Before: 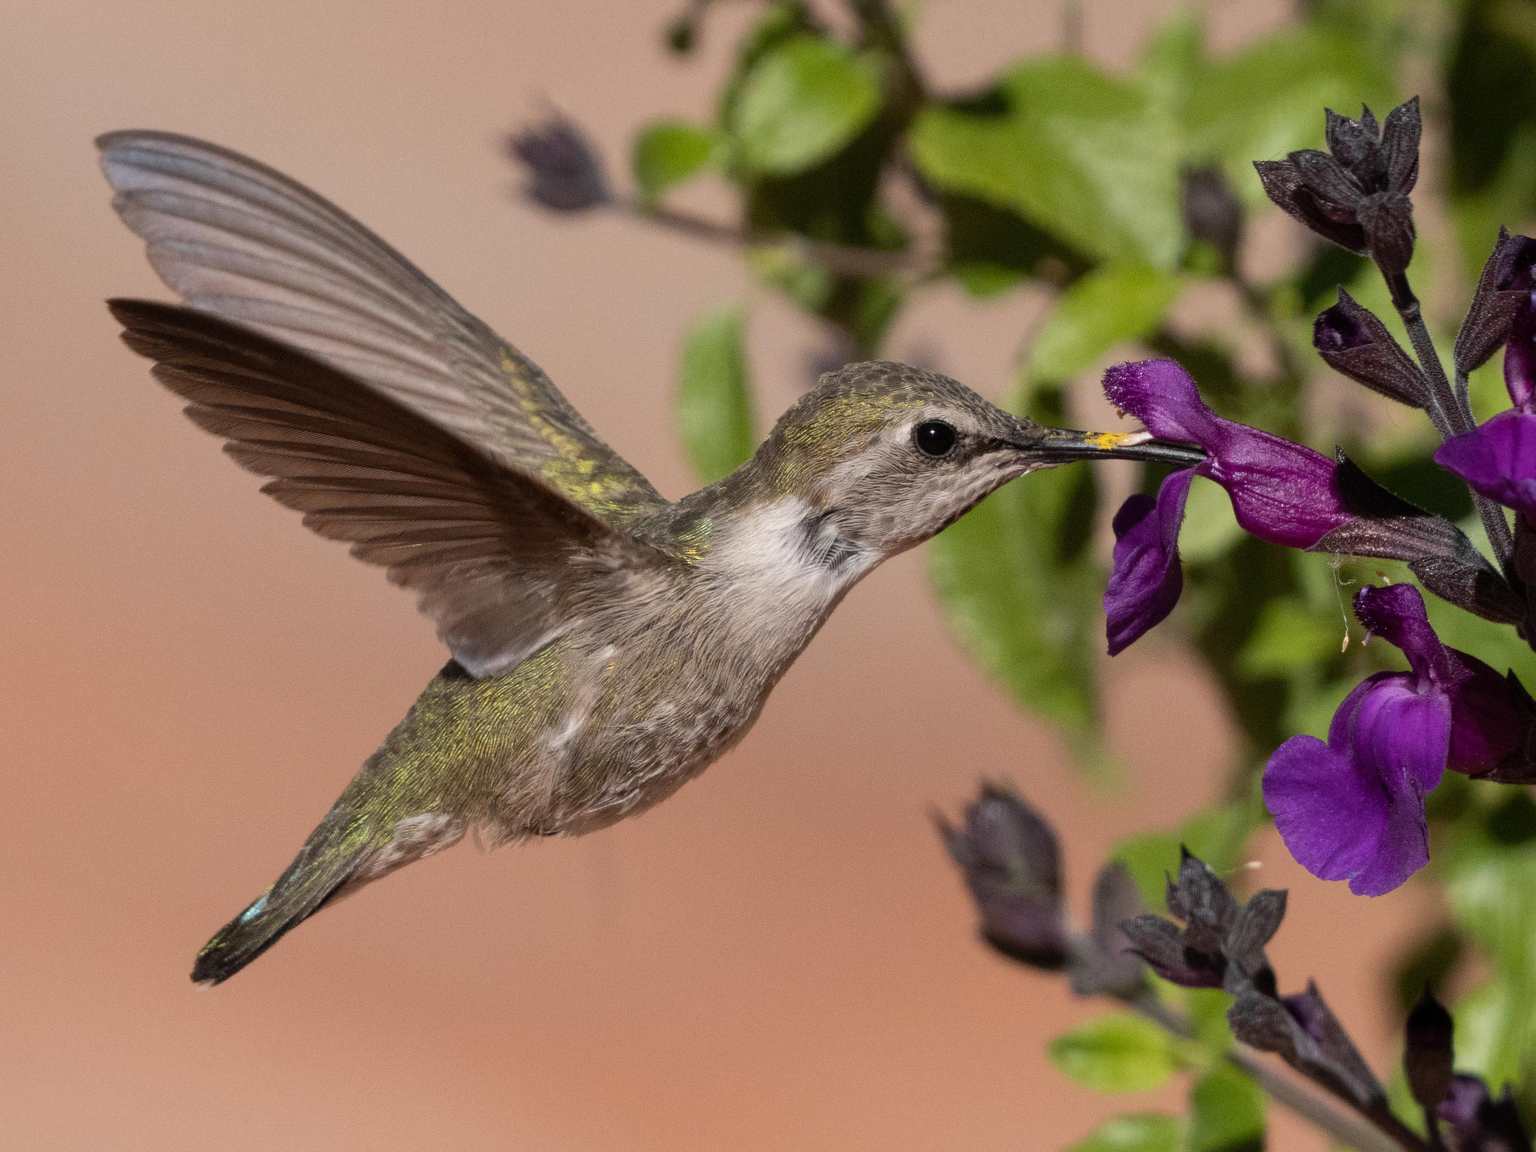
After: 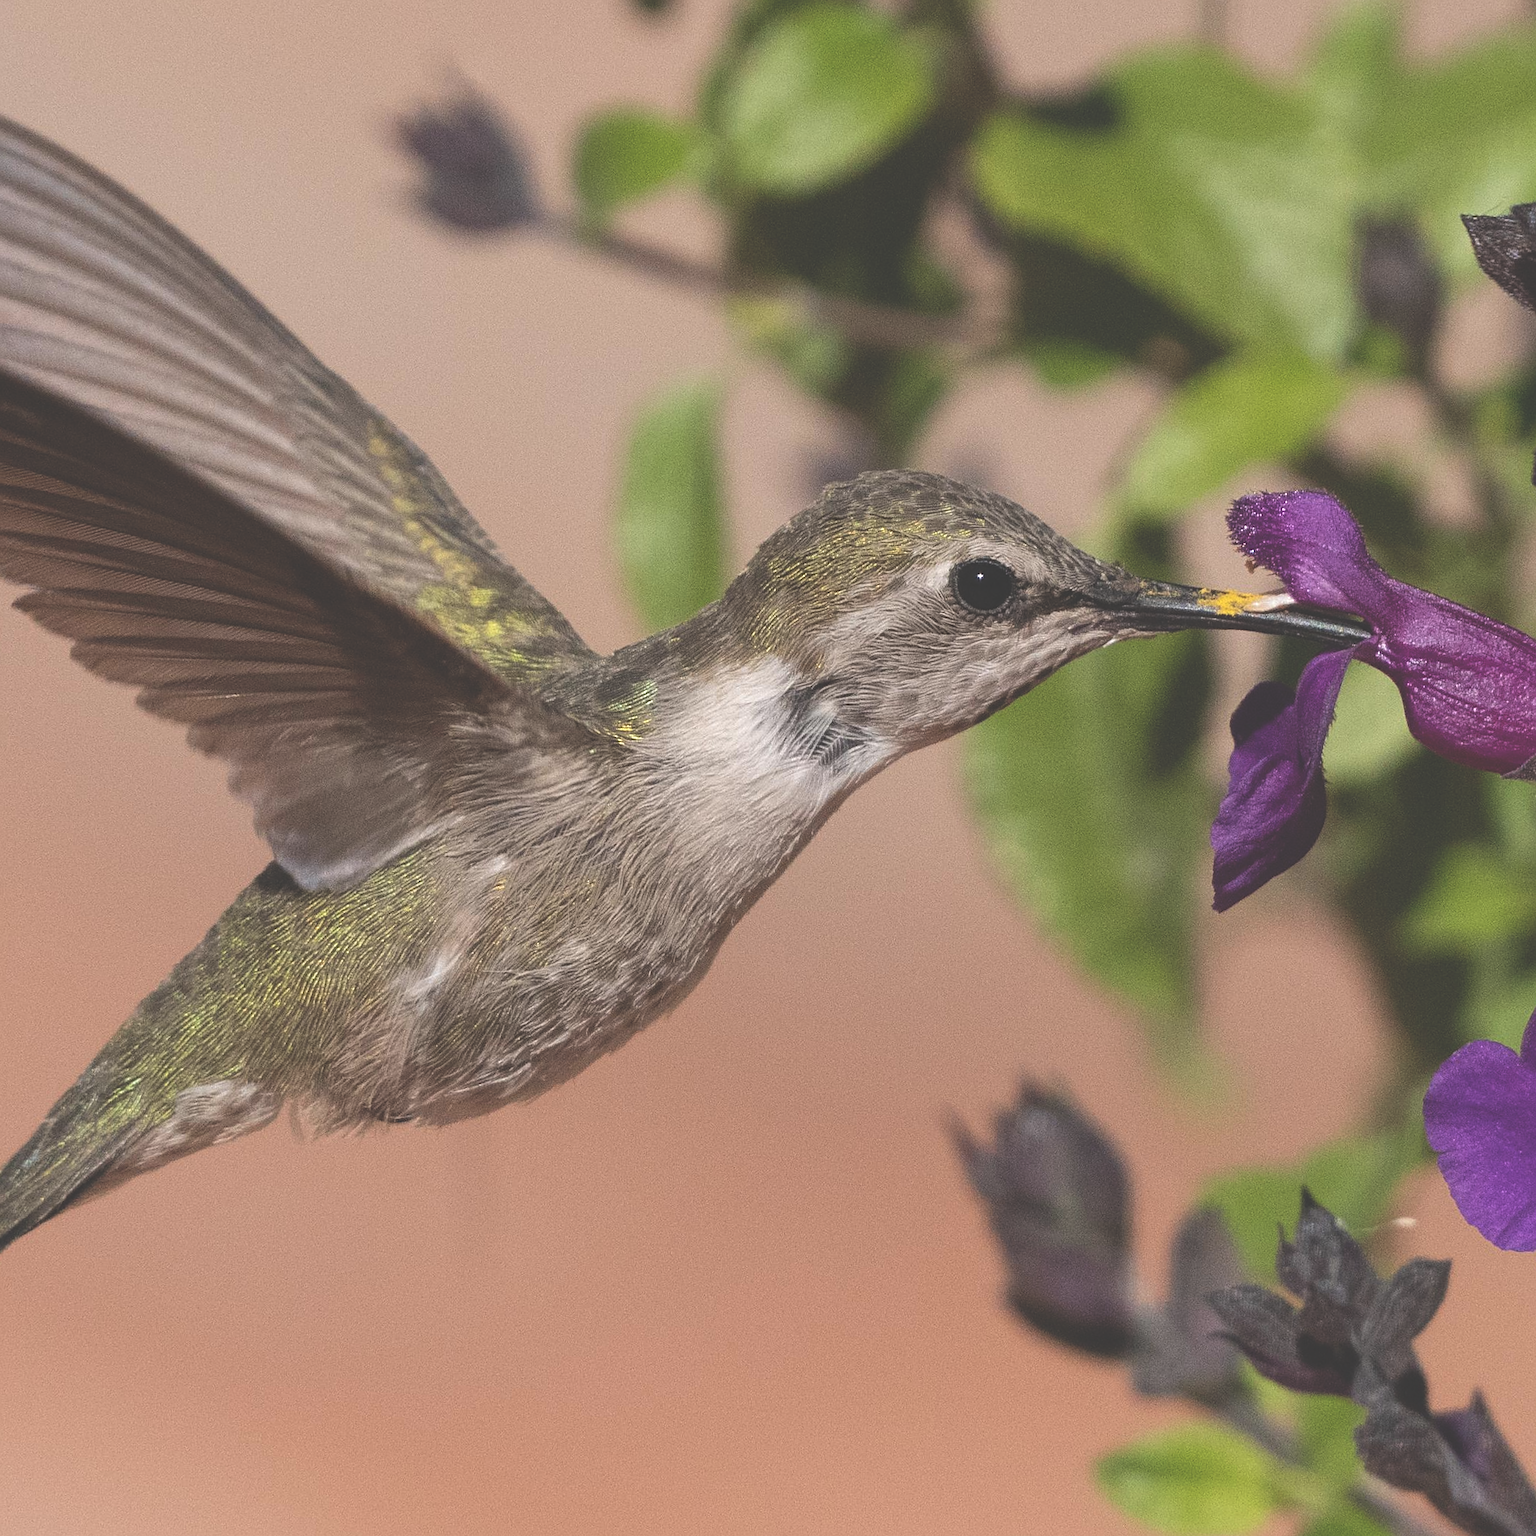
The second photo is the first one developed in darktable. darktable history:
exposure: black level correction -0.041, exposure 0.064 EV, compensate highlight preservation false
sharpen: on, module defaults
crop and rotate: angle -3.27°, left 14.277%, top 0.028%, right 10.766%, bottom 0.028%
